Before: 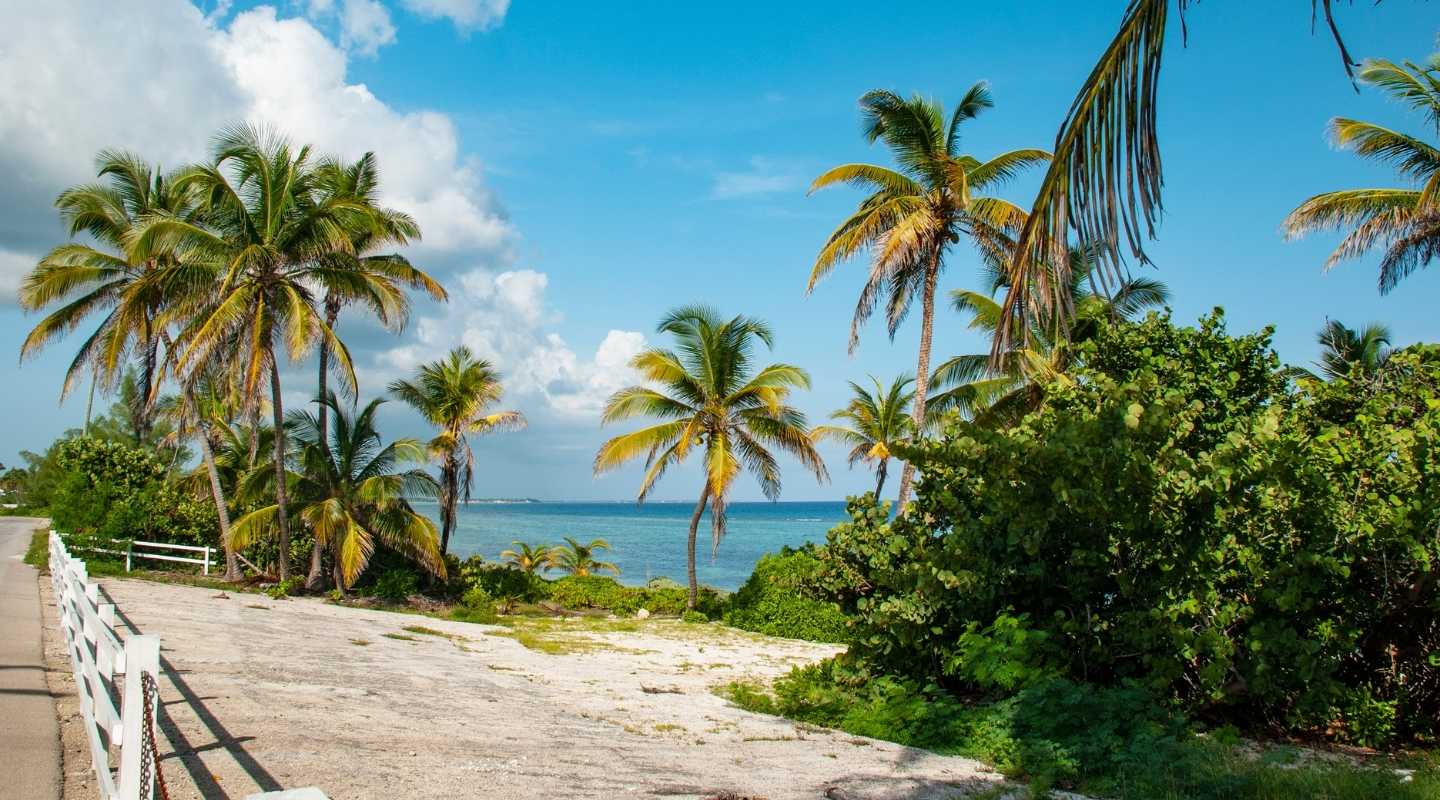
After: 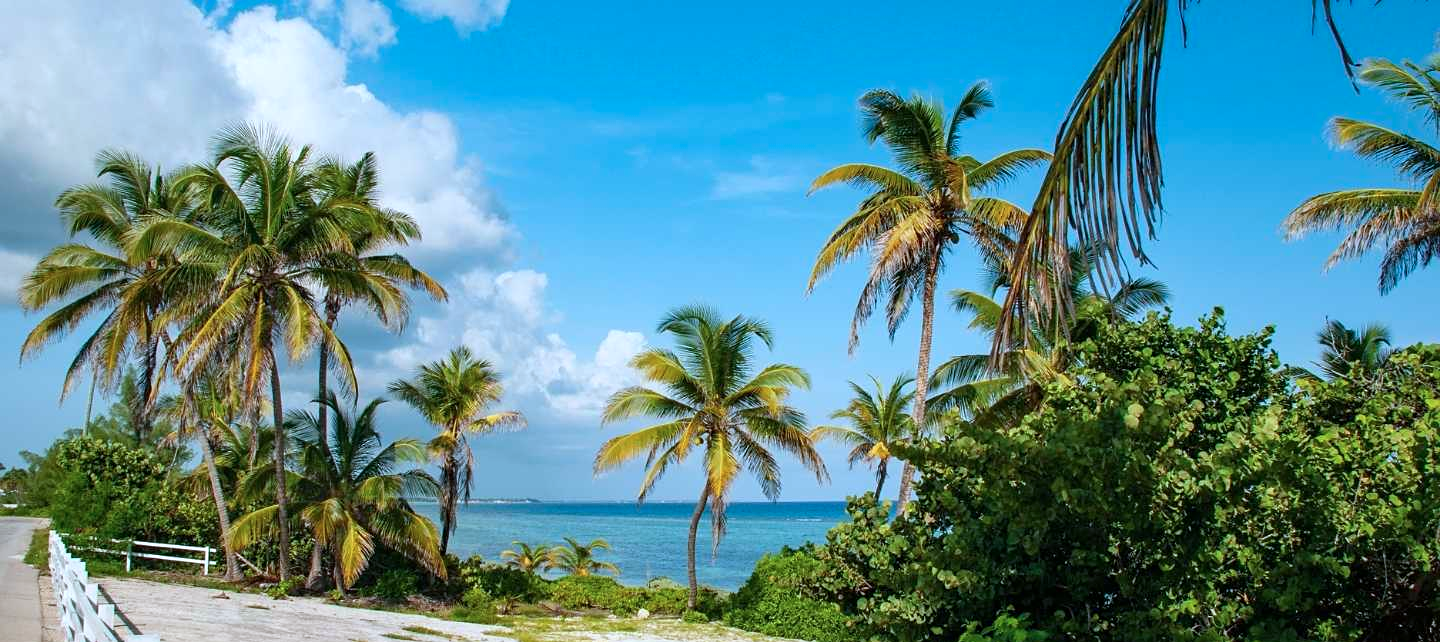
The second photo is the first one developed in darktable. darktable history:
sharpen: amount 0.206
color calibration: x 0.37, y 0.382, temperature 4307.38 K
crop: bottom 19.698%
